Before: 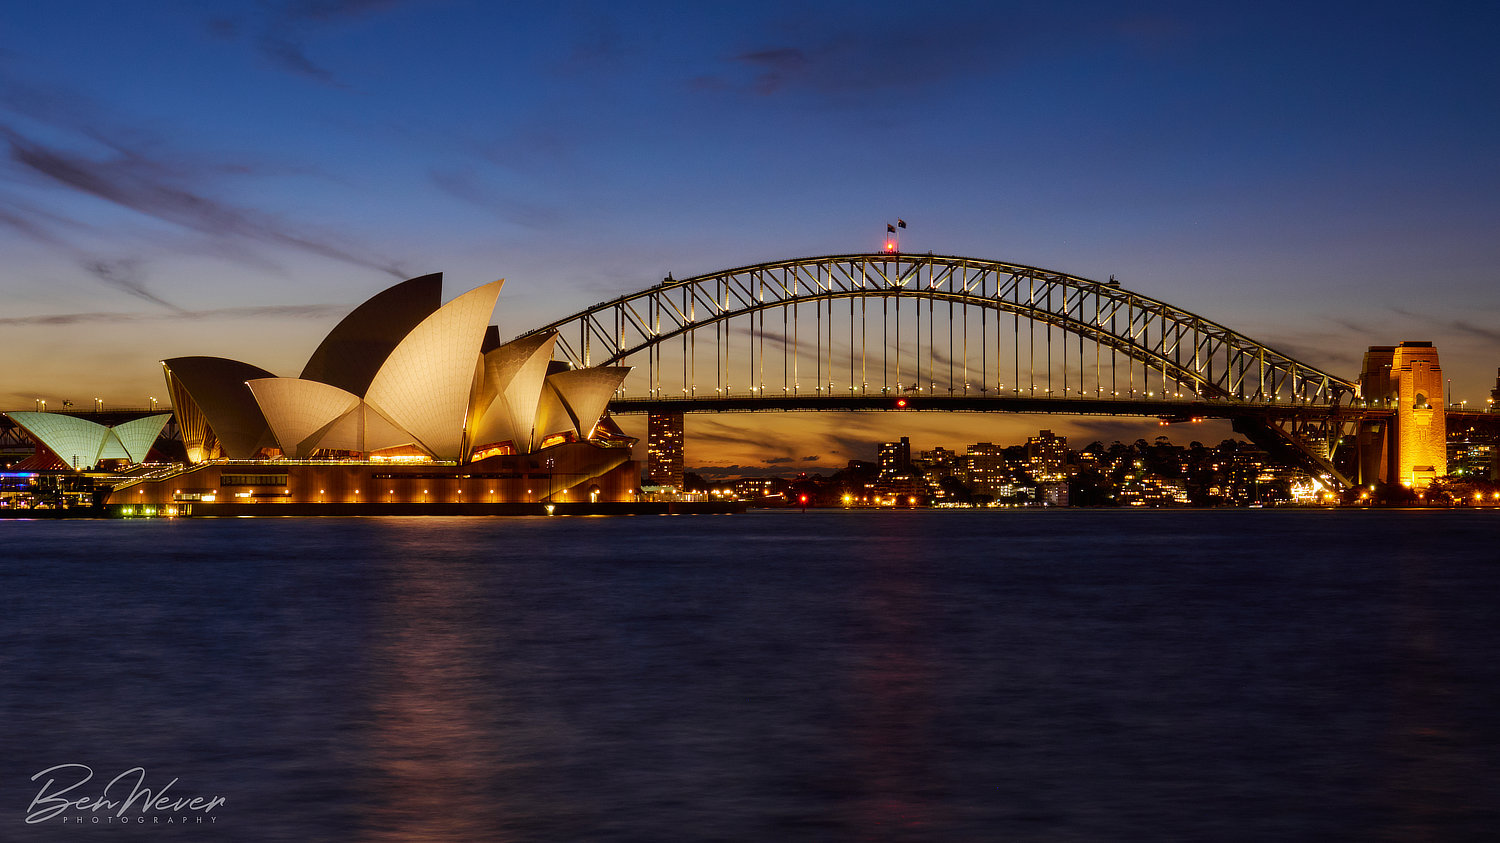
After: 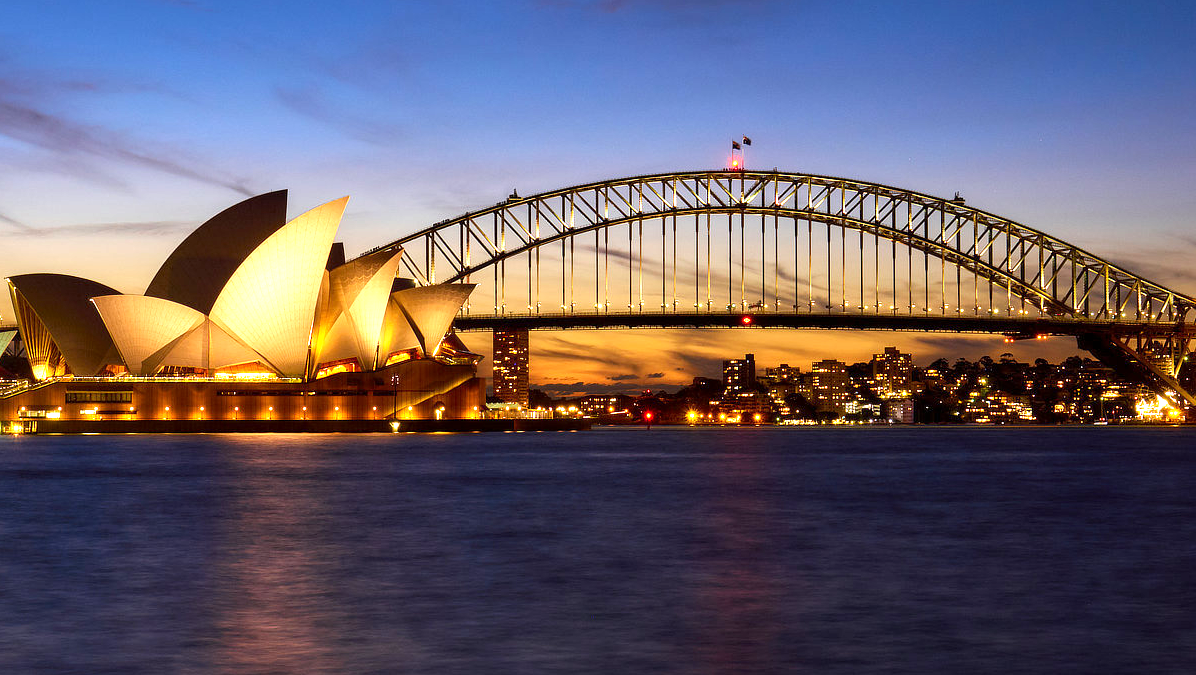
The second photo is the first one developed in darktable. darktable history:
crop and rotate: left 10.371%, top 9.907%, right 9.83%, bottom 9.912%
exposure: black level correction 0.001, exposure 1.132 EV, compensate exposure bias true, compensate highlight preservation false
